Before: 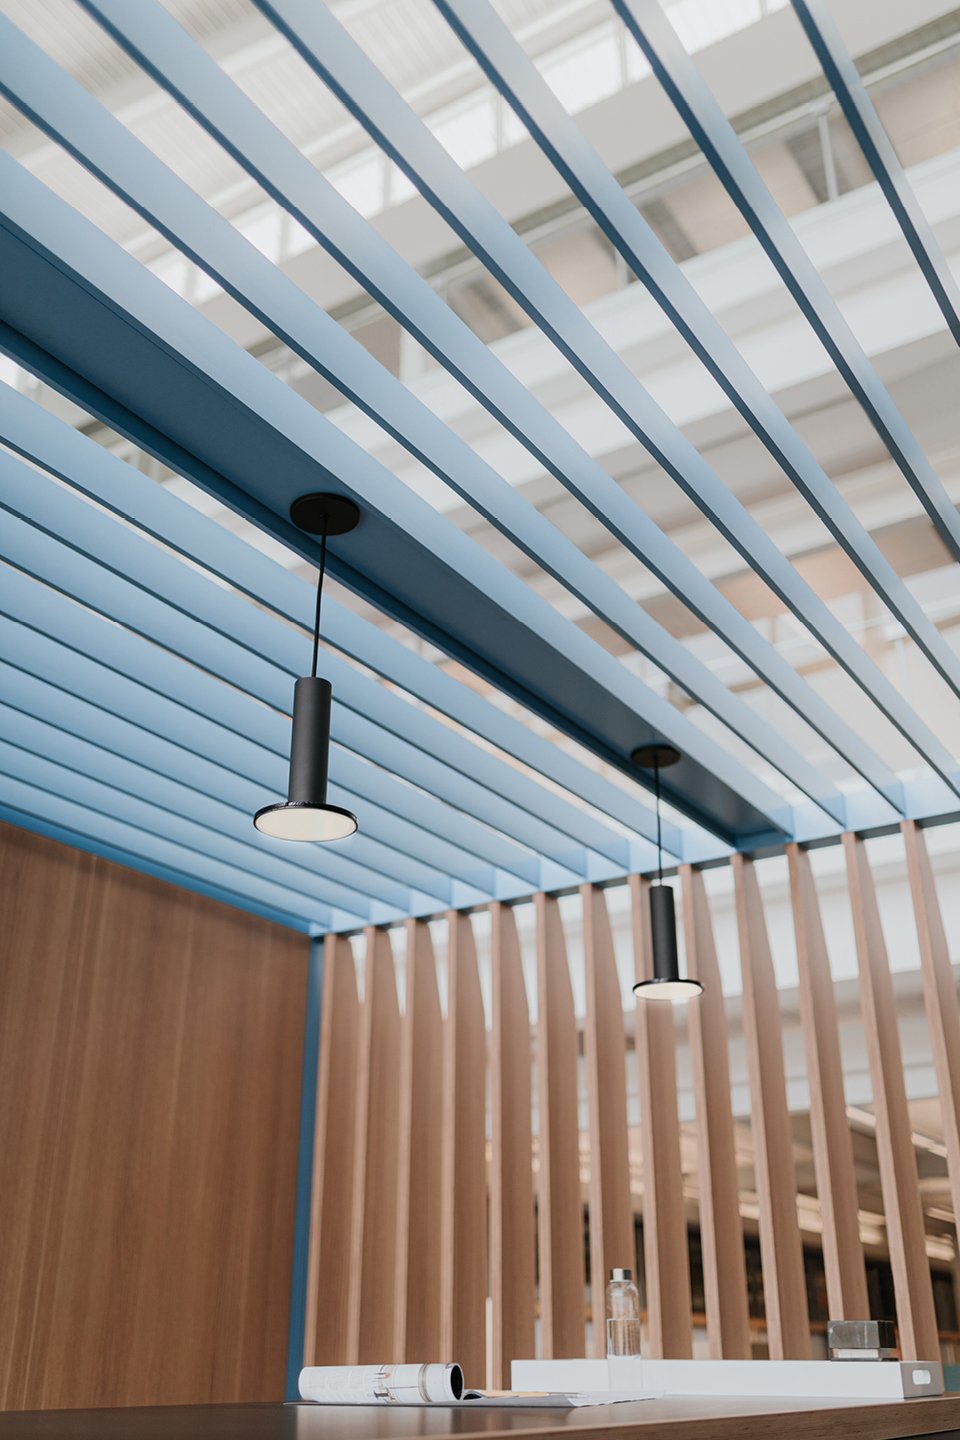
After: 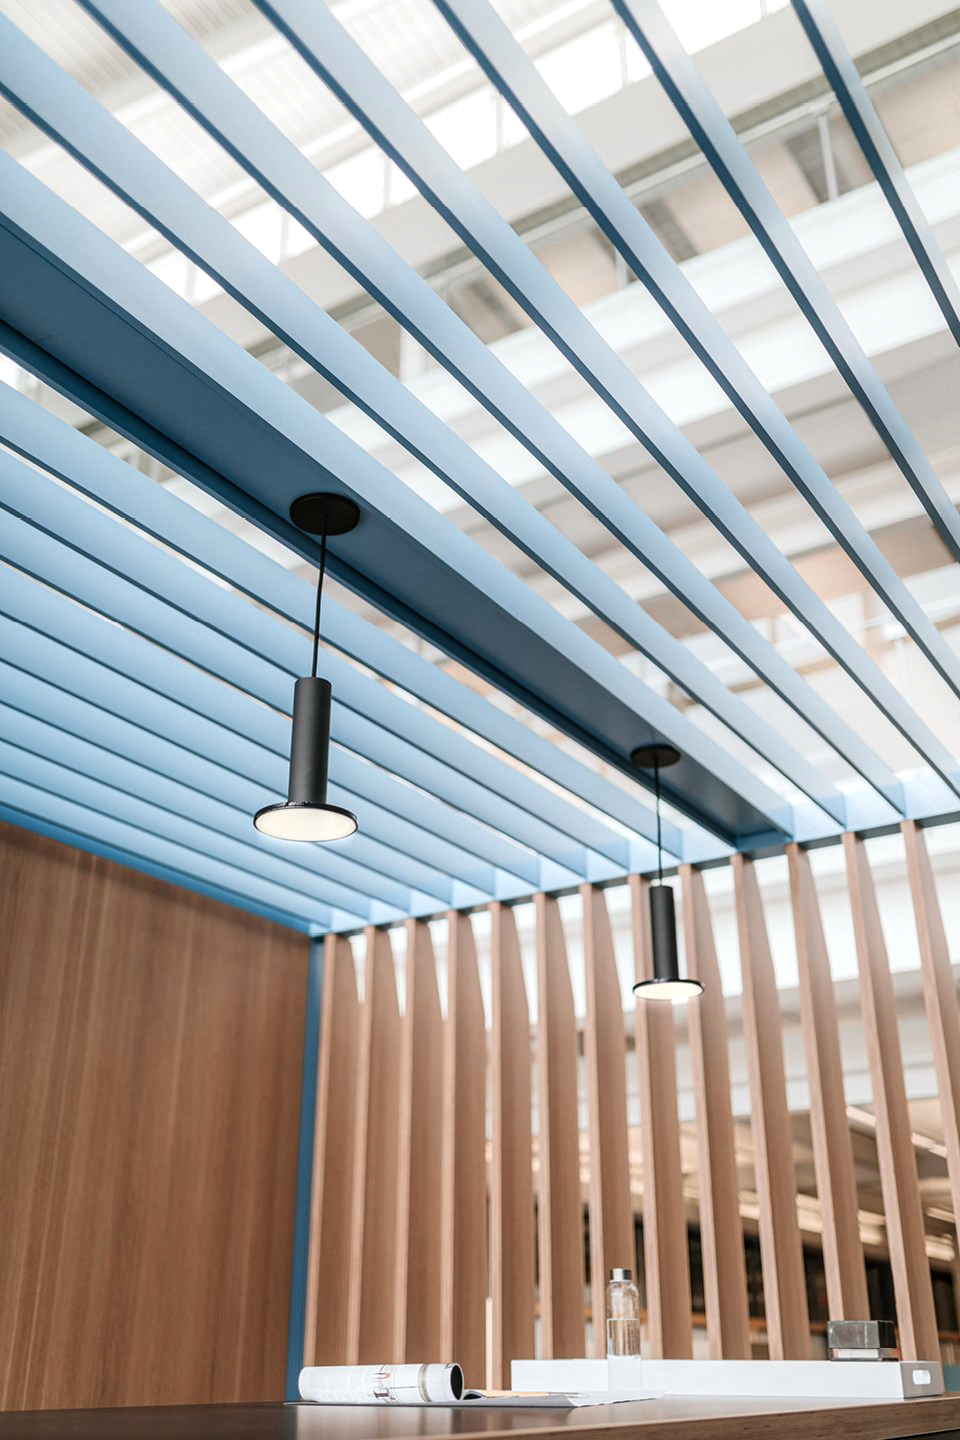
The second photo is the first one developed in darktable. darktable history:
local contrast: on, module defaults
tone equalizer: -8 EV -0.418 EV, -7 EV -0.385 EV, -6 EV -0.31 EV, -5 EV -0.192 EV, -3 EV 0.224 EV, -2 EV 0.353 EV, -1 EV 0.366 EV, +0 EV 0.404 EV
